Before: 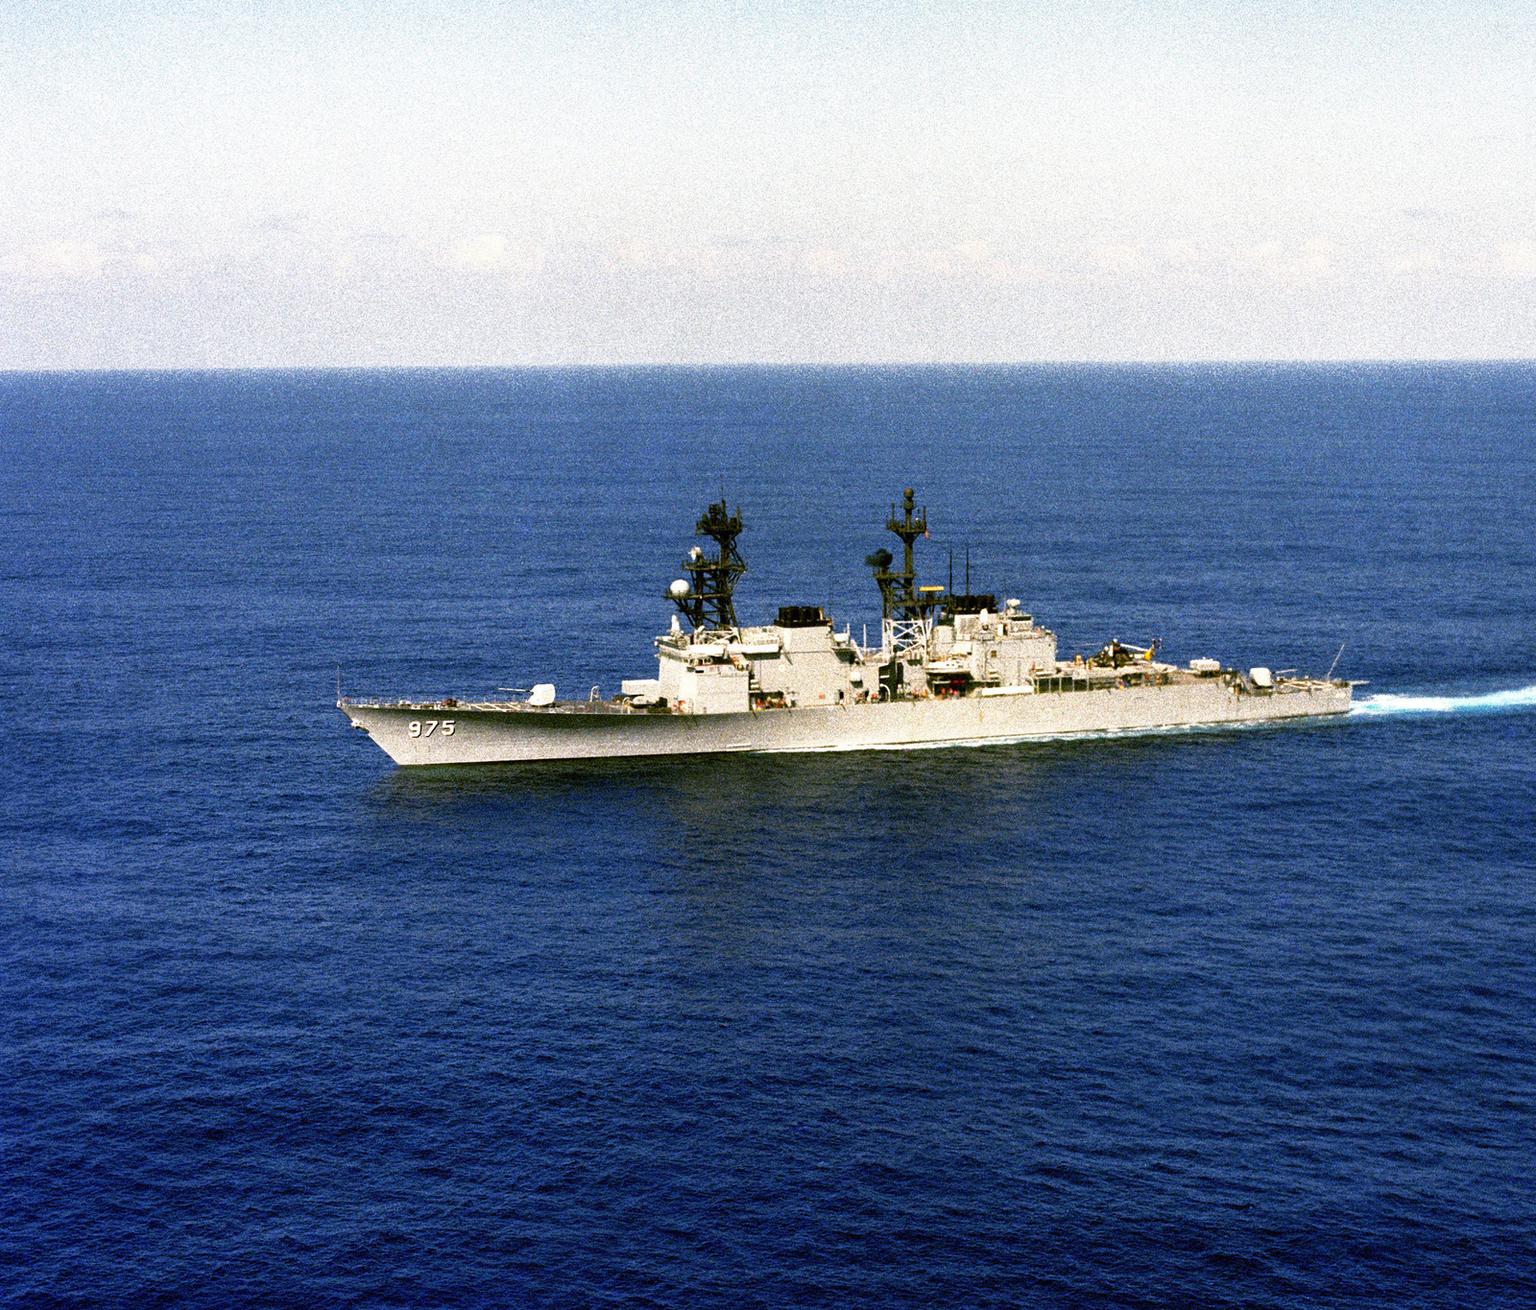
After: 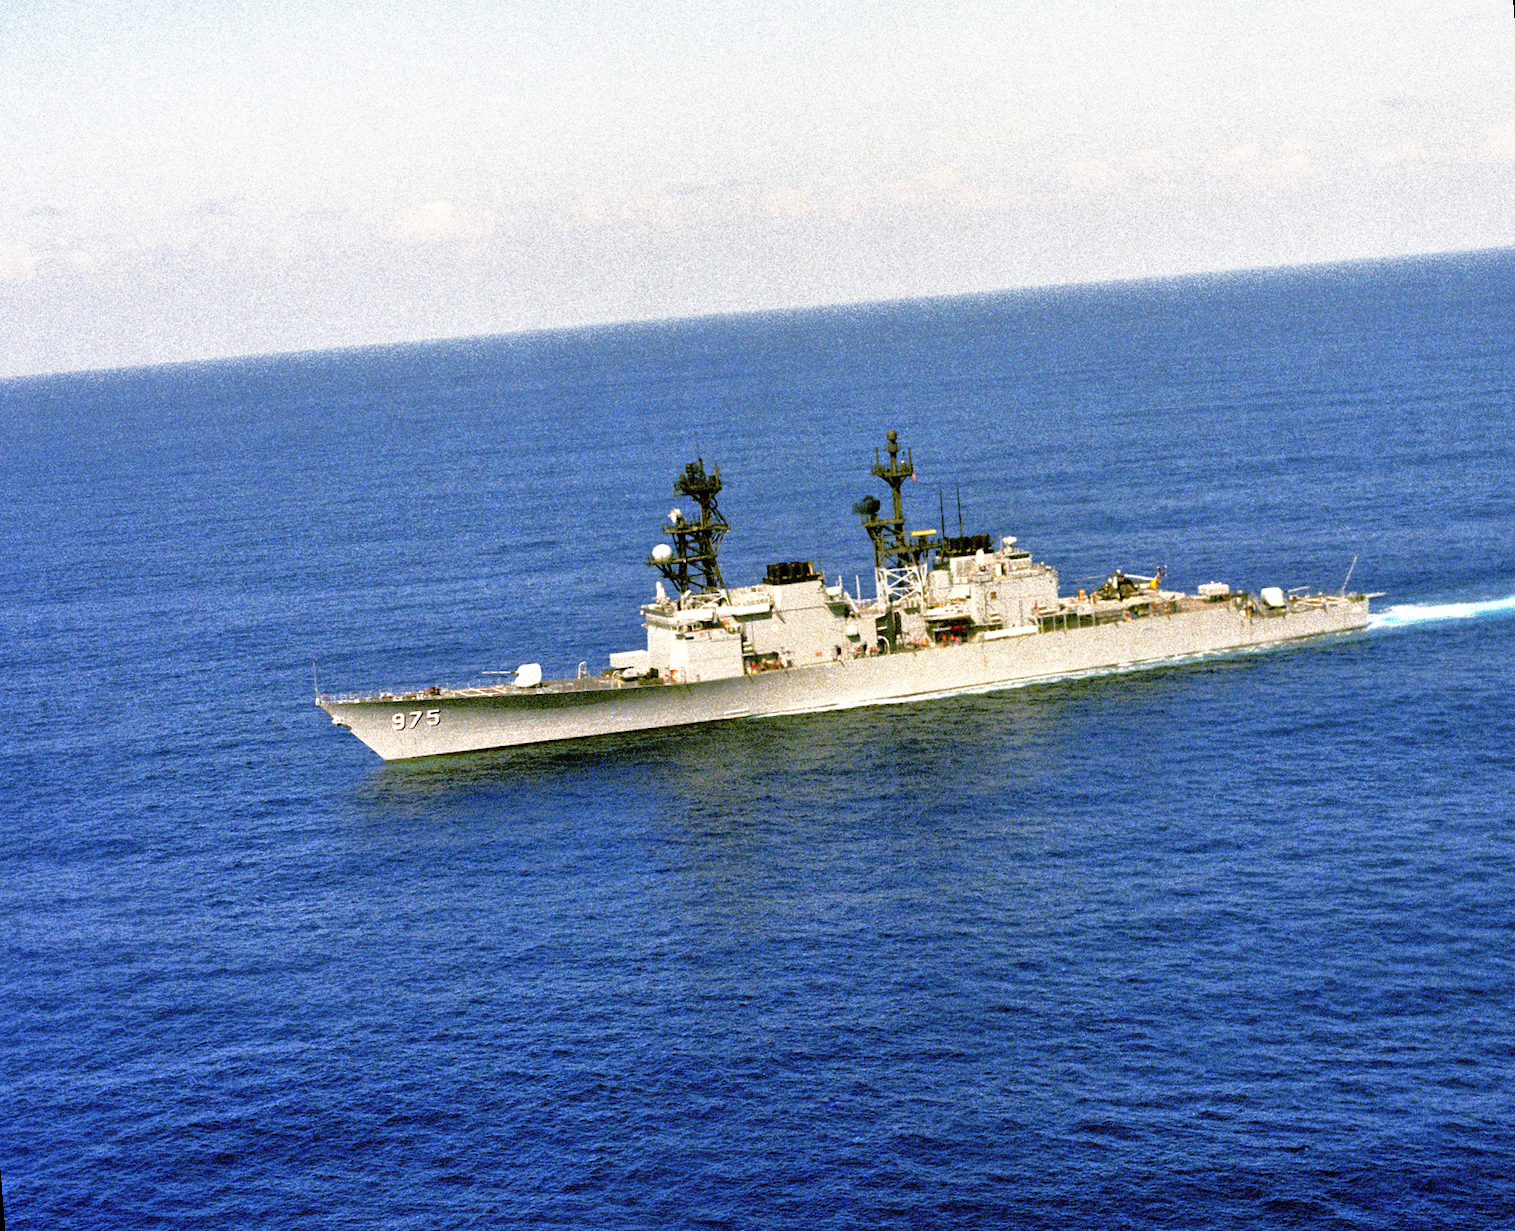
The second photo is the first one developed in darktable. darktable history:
tone equalizer: -7 EV 0.15 EV, -6 EV 0.6 EV, -5 EV 1.15 EV, -4 EV 1.33 EV, -3 EV 1.15 EV, -2 EV 0.6 EV, -1 EV 0.15 EV, mask exposure compensation -0.5 EV
rotate and perspective: rotation -4.57°, crop left 0.054, crop right 0.944, crop top 0.087, crop bottom 0.914
